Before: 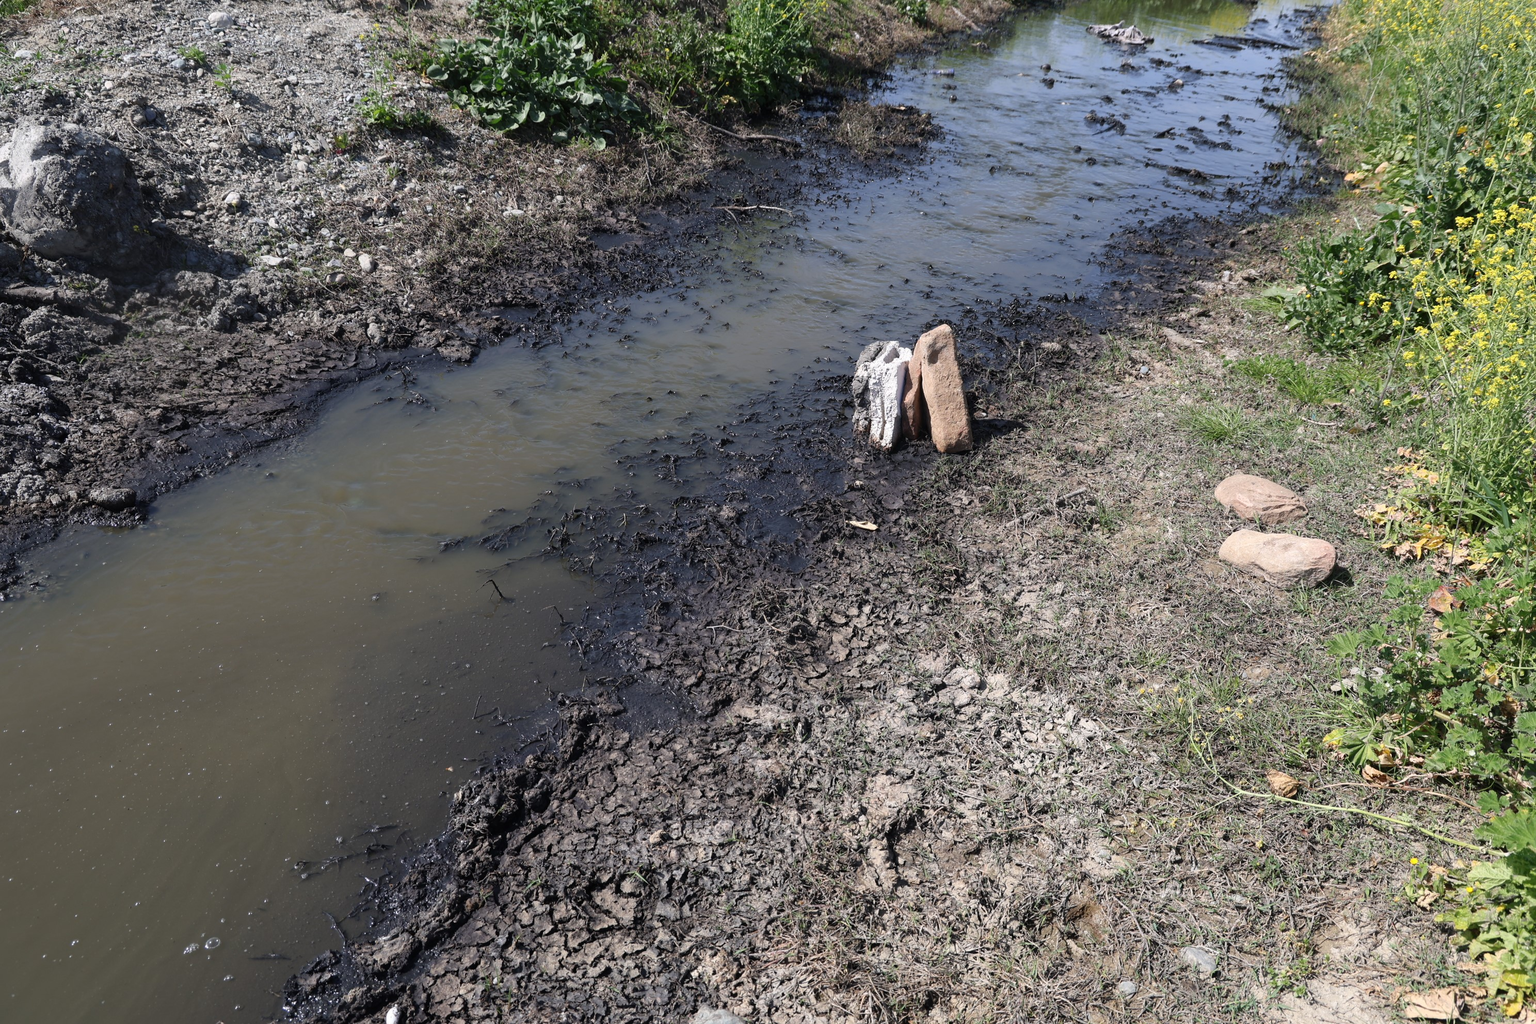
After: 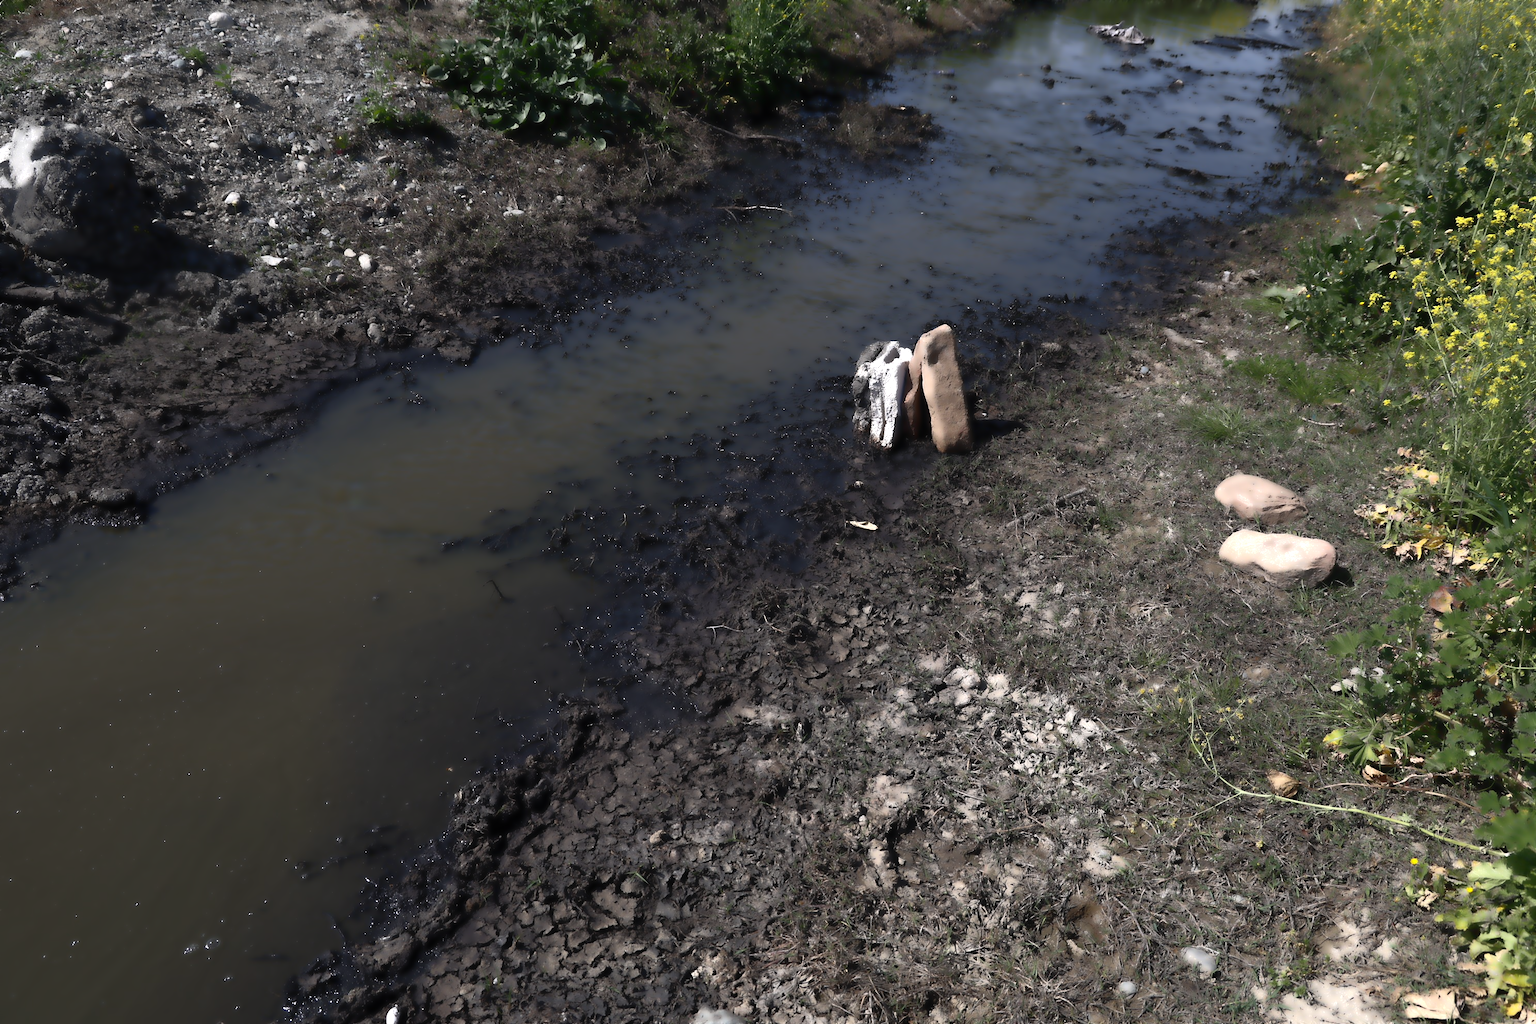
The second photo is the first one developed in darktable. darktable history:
tone equalizer: -8 EV -0.417 EV, -7 EV -0.389 EV, -6 EV -0.333 EV, -5 EV -0.222 EV, -3 EV 0.222 EV, -2 EV 0.333 EV, -1 EV 0.389 EV, +0 EV 0.417 EV, edges refinement/feathering 500, mask exposure compensation -1.57 EV, preserve details no
lowpass: radius 4, soften with bilateral filter, unbound 0
base curve: curves: ch0 [(0, 0) (0.564, 0.291) (0.802, 0.731) (1, 1)]
